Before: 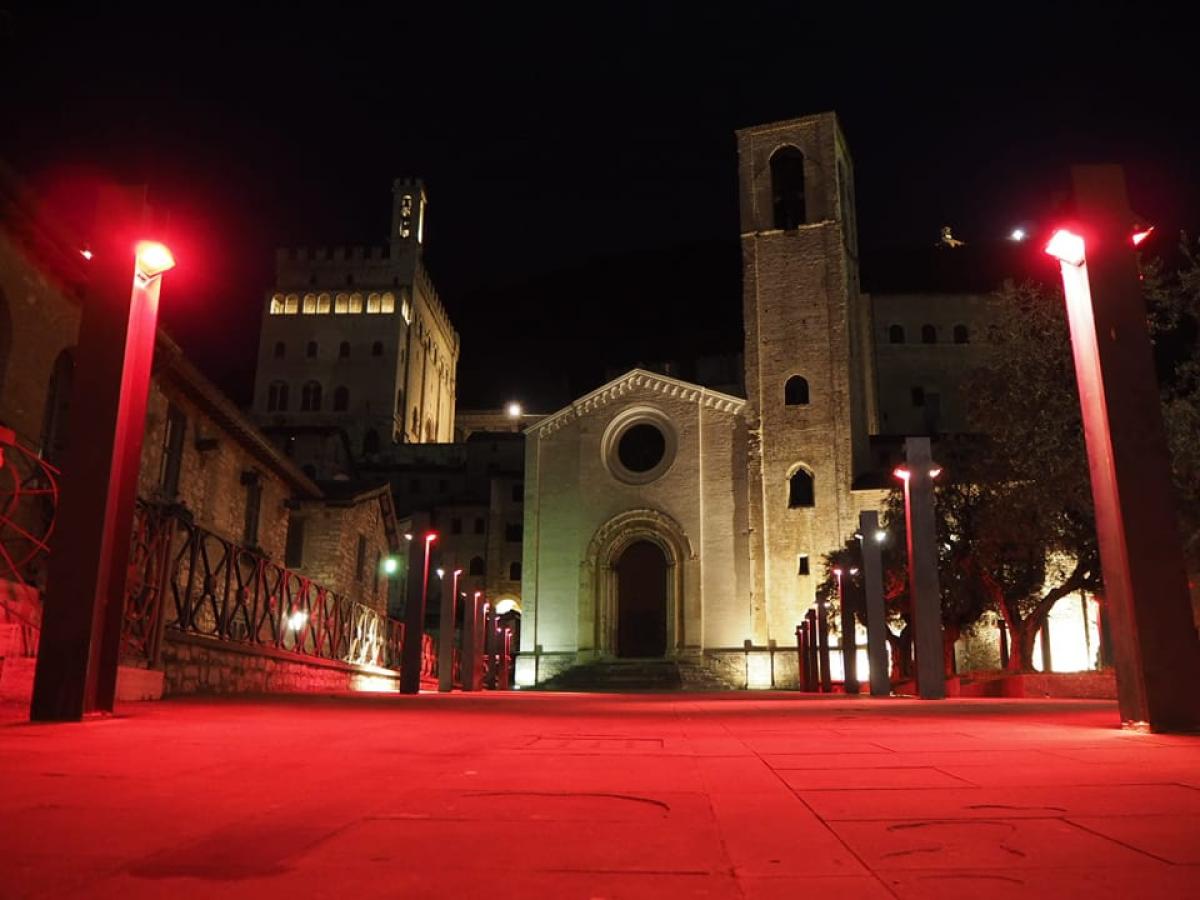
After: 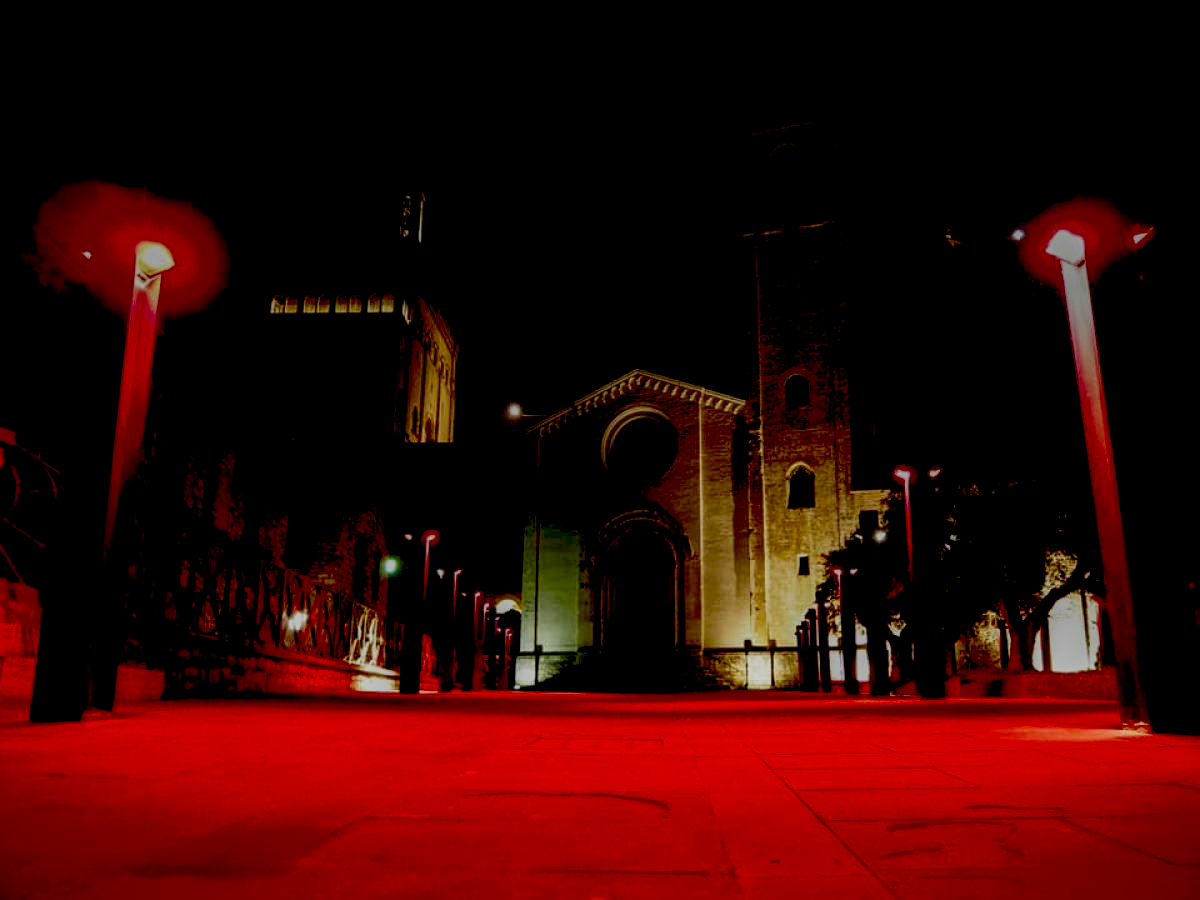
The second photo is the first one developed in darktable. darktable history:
local contrast: on, module defaults
exposure: black level correction 0.099, exposure -0.084 EV, compensate highlight preservation false
